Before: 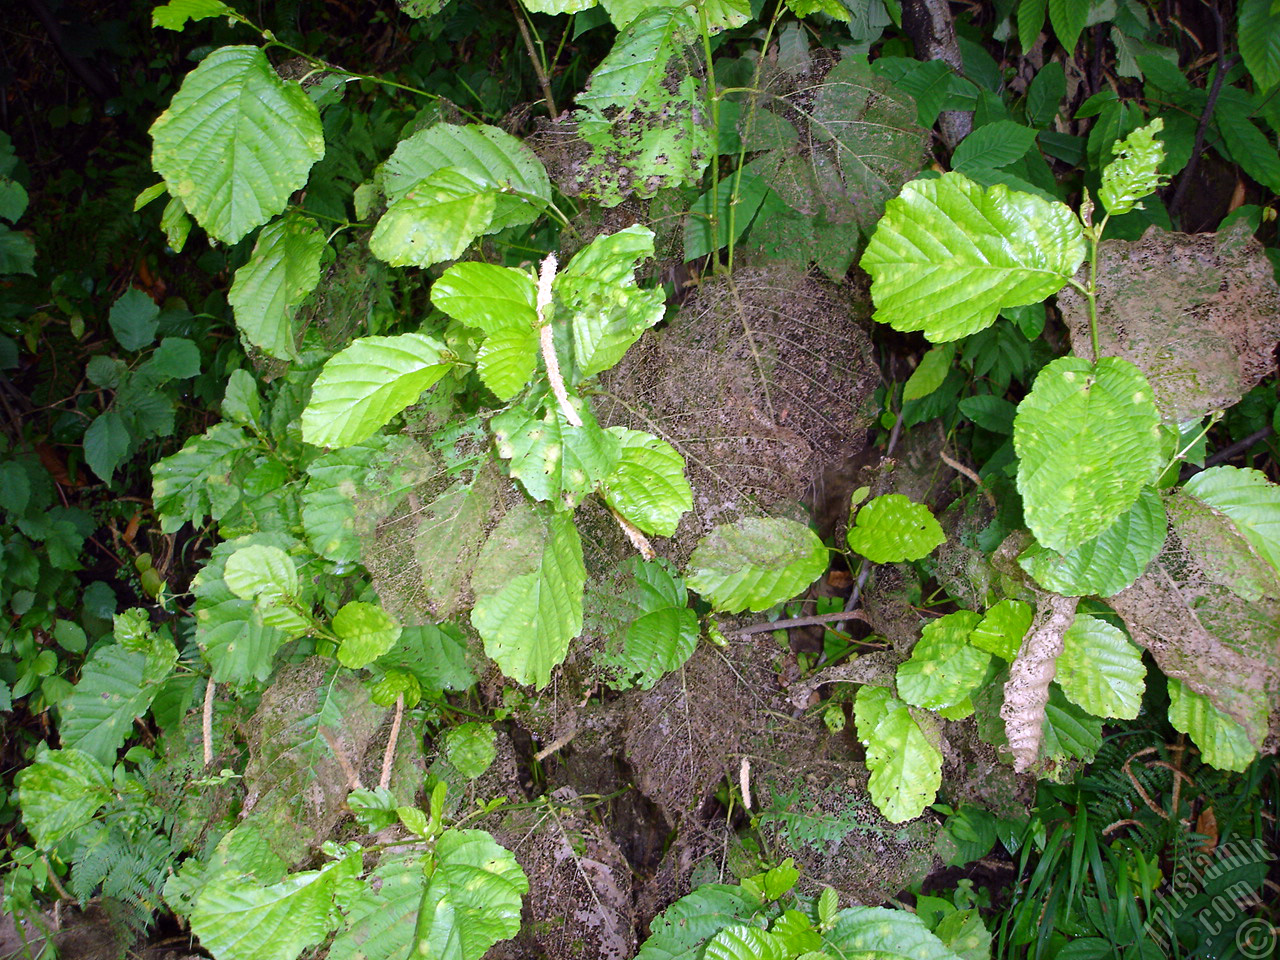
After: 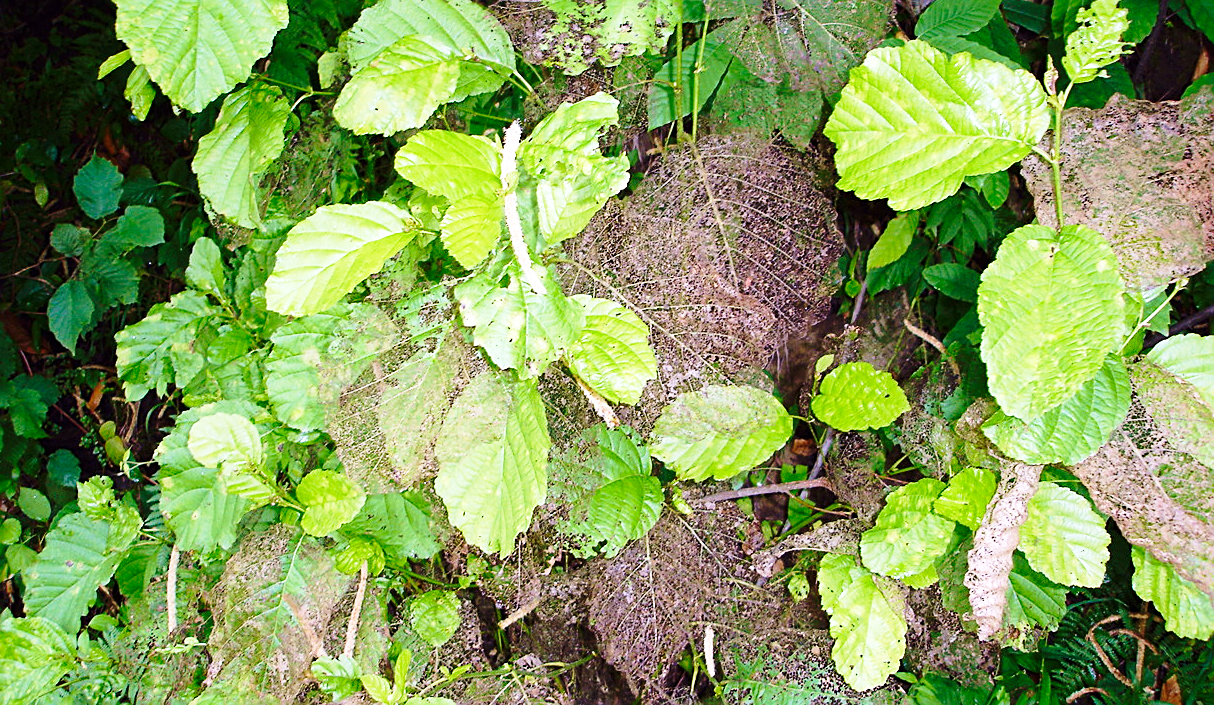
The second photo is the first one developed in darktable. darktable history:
base curve: curves: ch0 [(0, 0) (0.028, 0.03) (0.121, 0.232) (0.46, 0.748) (0.859, 0.968) (1, 1)], preserve colors none
velvia: strength 27.14%
sharpen: on, module defaults
crop and rotate: left 2.851%, top 13.812%, right 2.243%, bottom 12.679%
